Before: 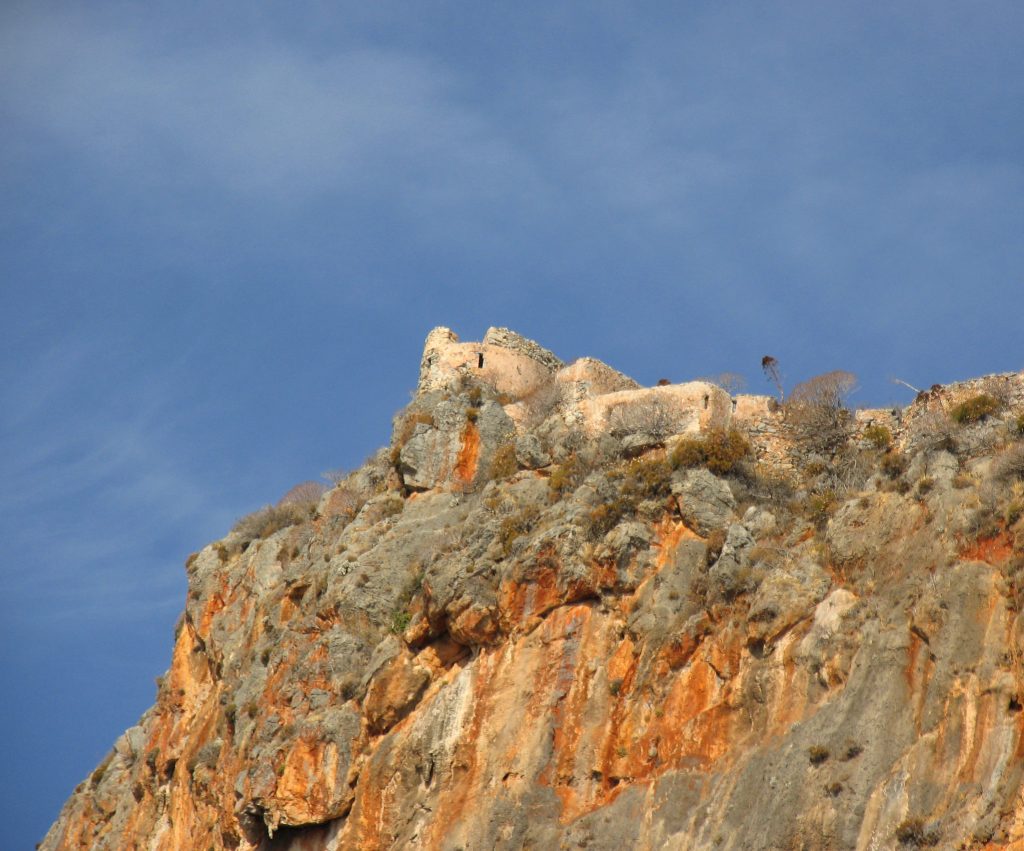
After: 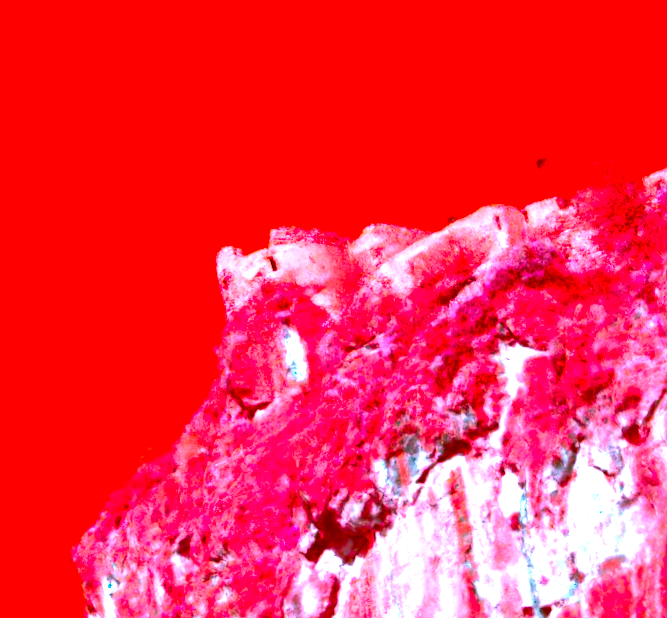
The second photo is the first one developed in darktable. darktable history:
color zones: curves: ch0 [(0.203, 0.433) (0.607, 0.517) (0.697, 0.696) (0.705, 0.897)]
crop and rotate: angle 20.69°, left 6.947%, right 4.33%, bottom 1.079%
color balance rgb: perceptual saturation grading › global saturation 0.299%, global vibrance 20%
tone equalizer: -8 EV -0.45 EV, -7 EV -0.425 EV, -6 EV -0.304 EV, -5 EV -0.225 EV, -3 EV 0.204 EV, -2 EV 0.337 EV, -1 EV 0.397 EV, +0 EV 0.396 EV
color correction: highlights a* -39.02, highlights b* -39.51, shadows a* -39.4, shadows b* -39.73, saturation -2.97
